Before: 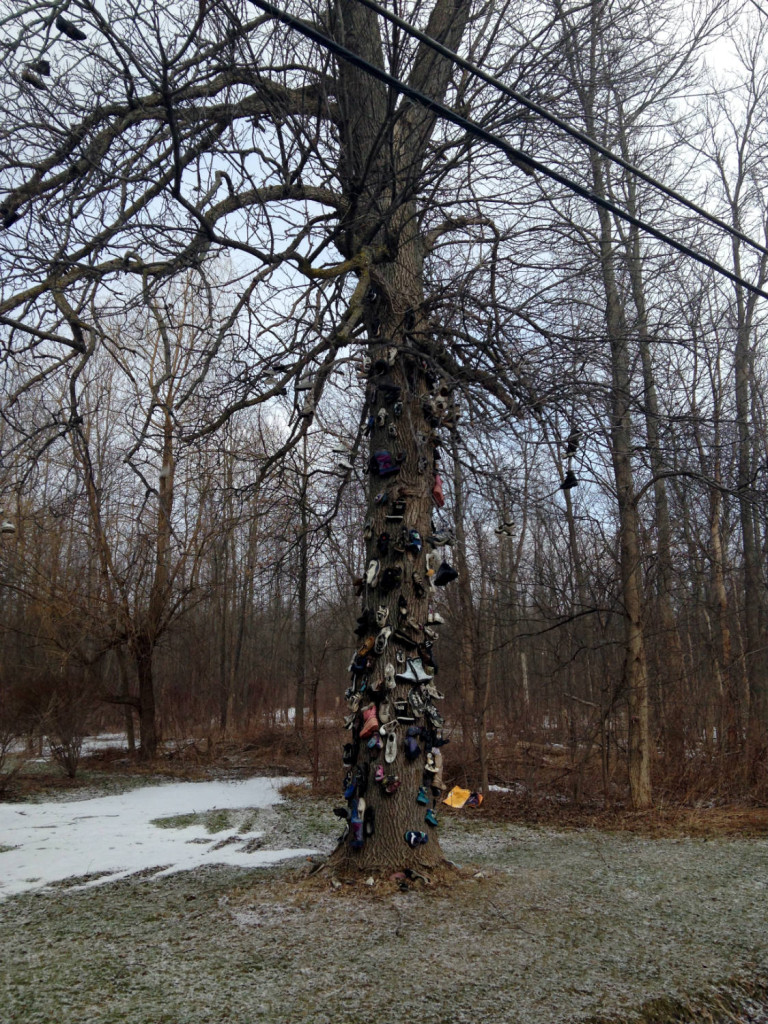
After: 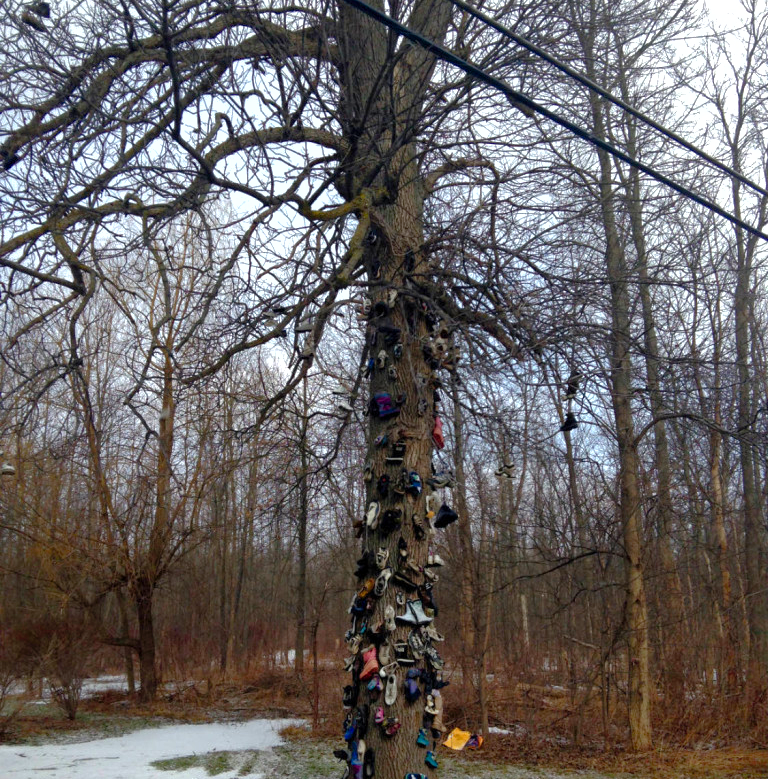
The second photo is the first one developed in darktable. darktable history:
crop: top 5.682%, bottom 18.217%
shadows and highlights: on, module defaults
color balance rgb: linear chroma grading › global chroma 25.005%, perceptual saturation grading › global saturation 0.819%, perceptual saturation grading › highlights -30.308%, perceptual saturation grading › shadows 20.555%, perceptual brilliance grading › highlights 11.685%, global vibrance 9.324%
